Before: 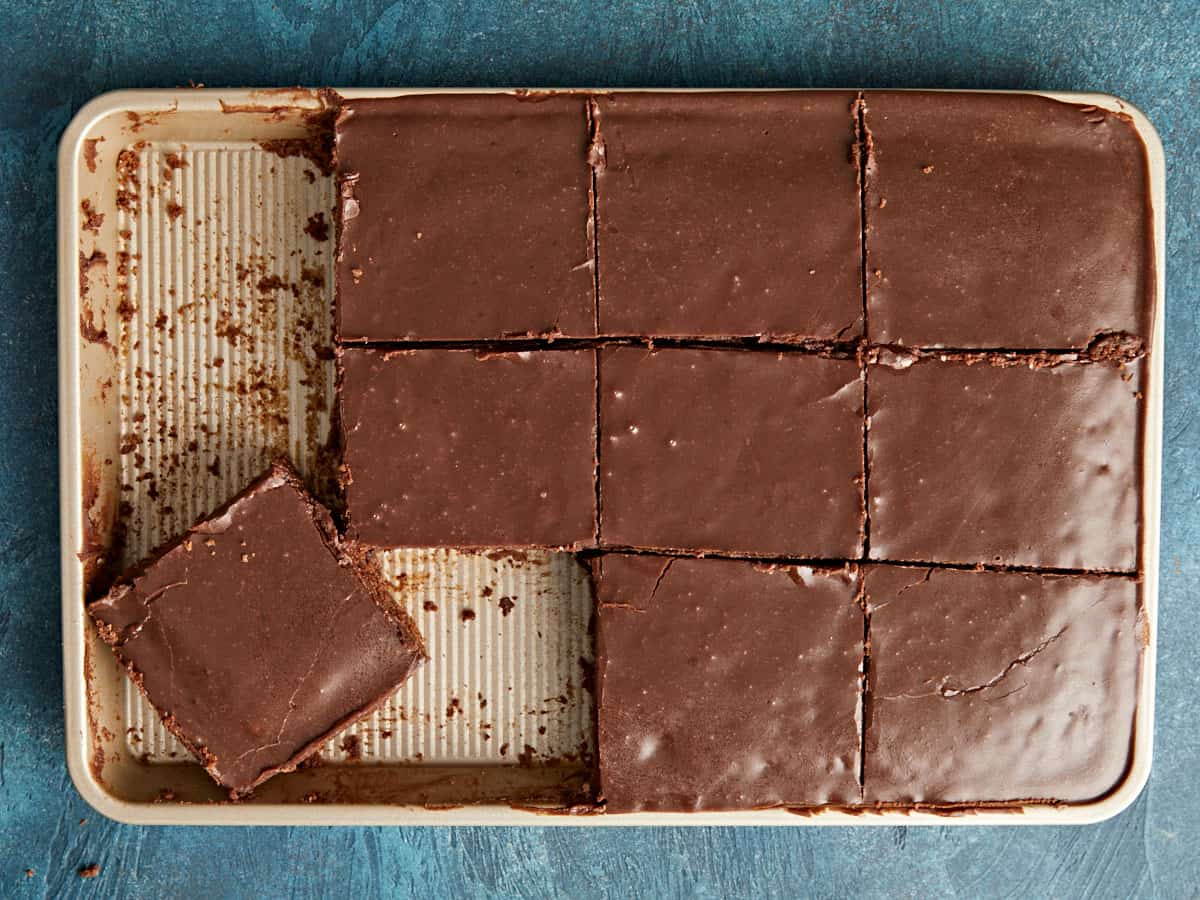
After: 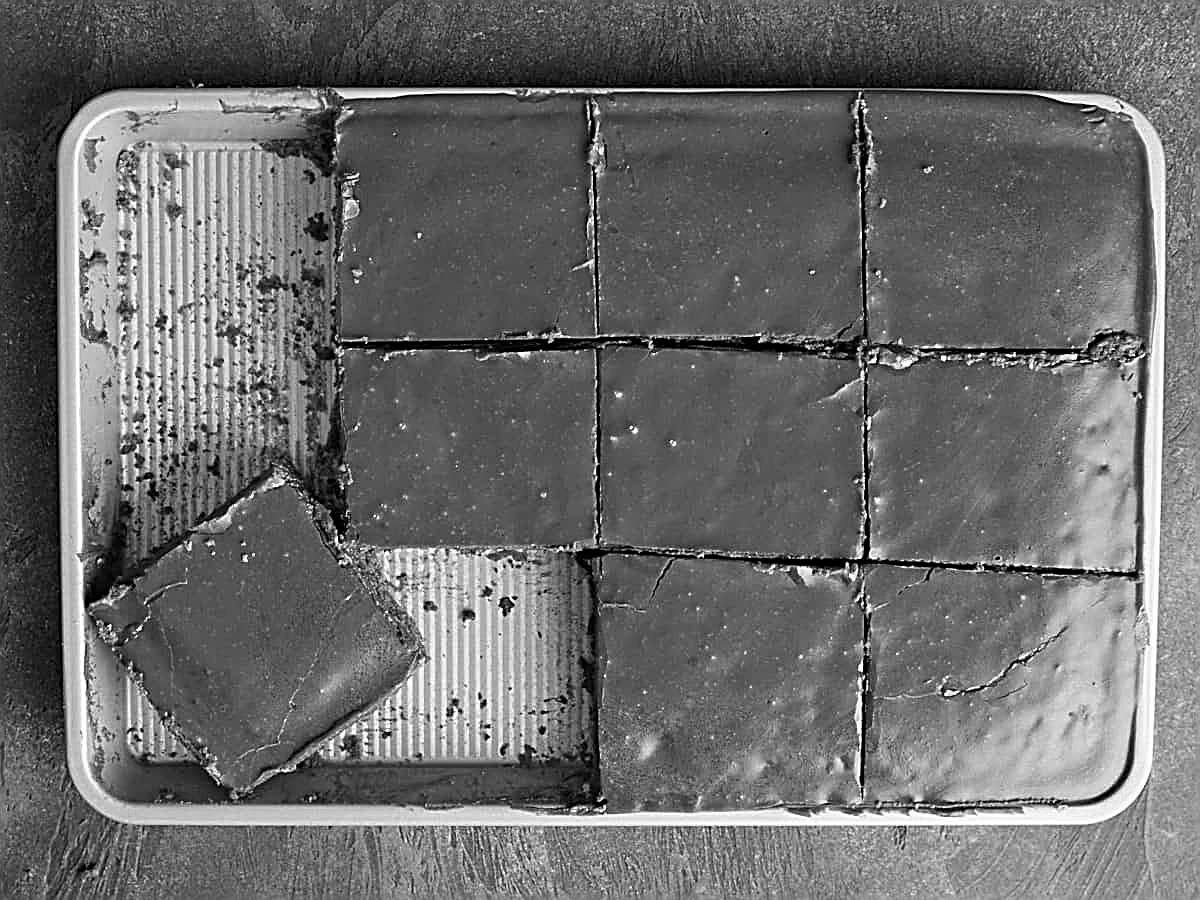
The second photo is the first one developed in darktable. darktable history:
sharpen: amount 1.016
color calibration: output gray [0.714, 0.278, 0, 0], illuminant same as pipeline (D50), adaptation none (bypass), x 0.333, y 0.335, temperature 5018.3 K
exposure: exposure -0.04 EV, compensate highlight preservation false
